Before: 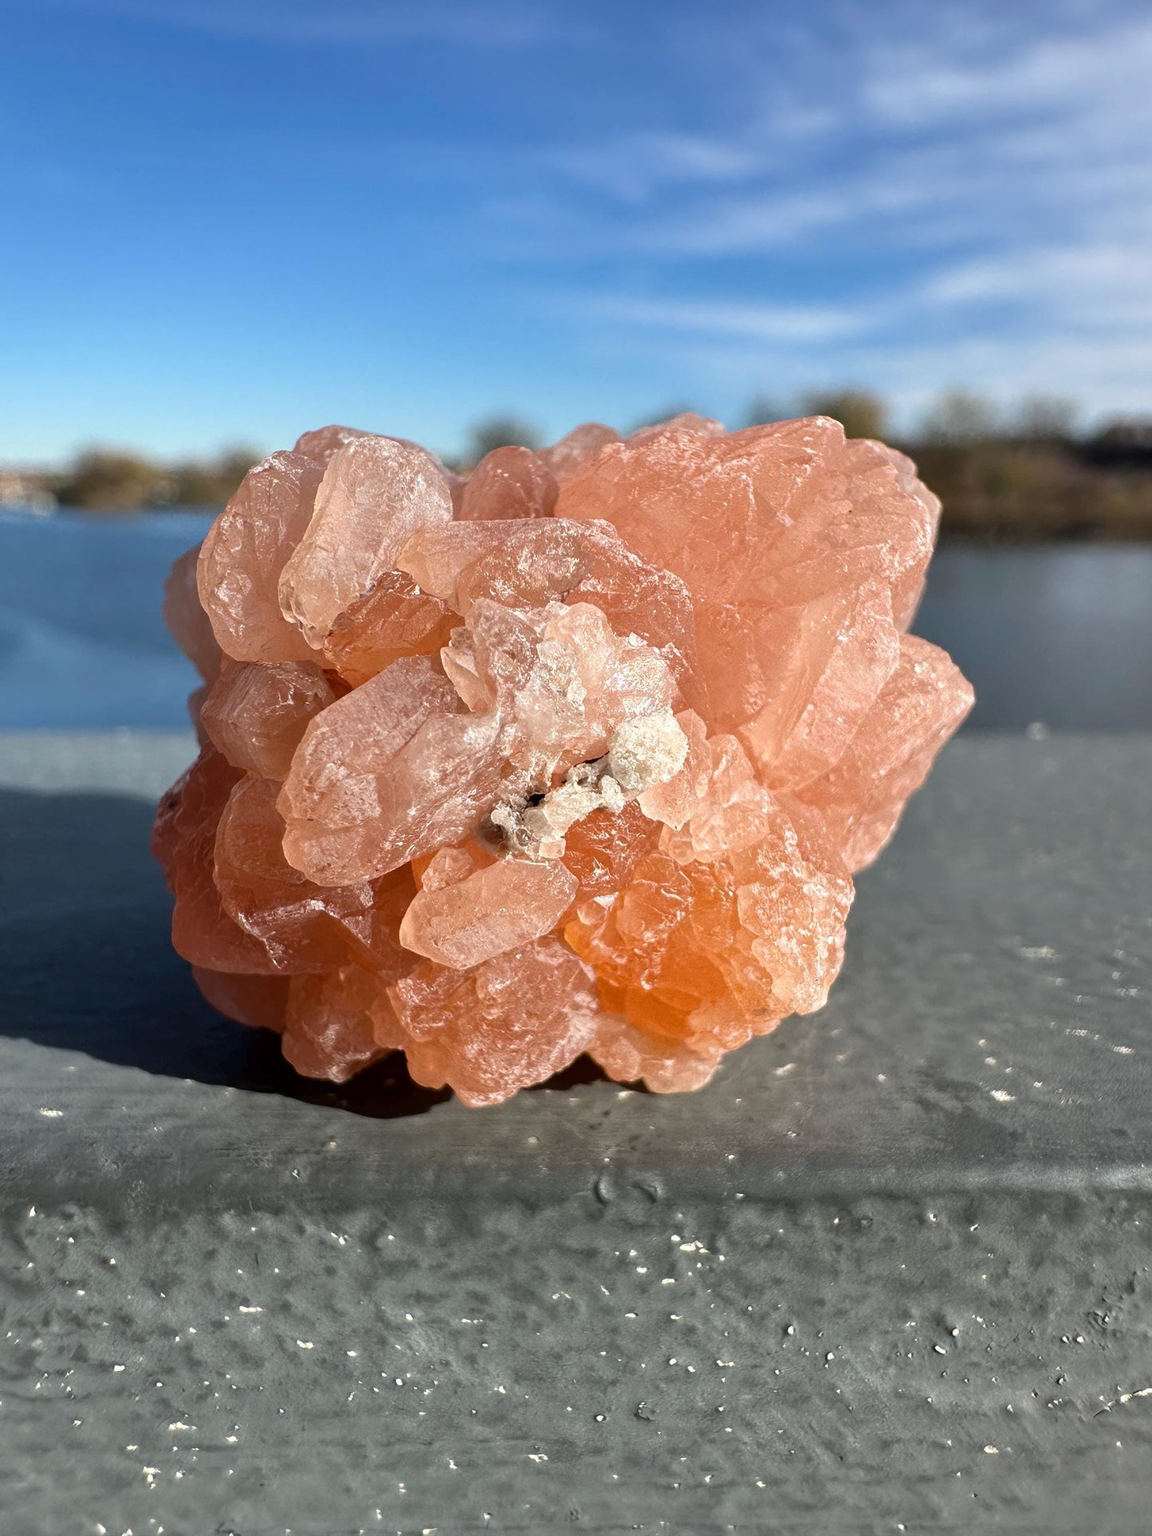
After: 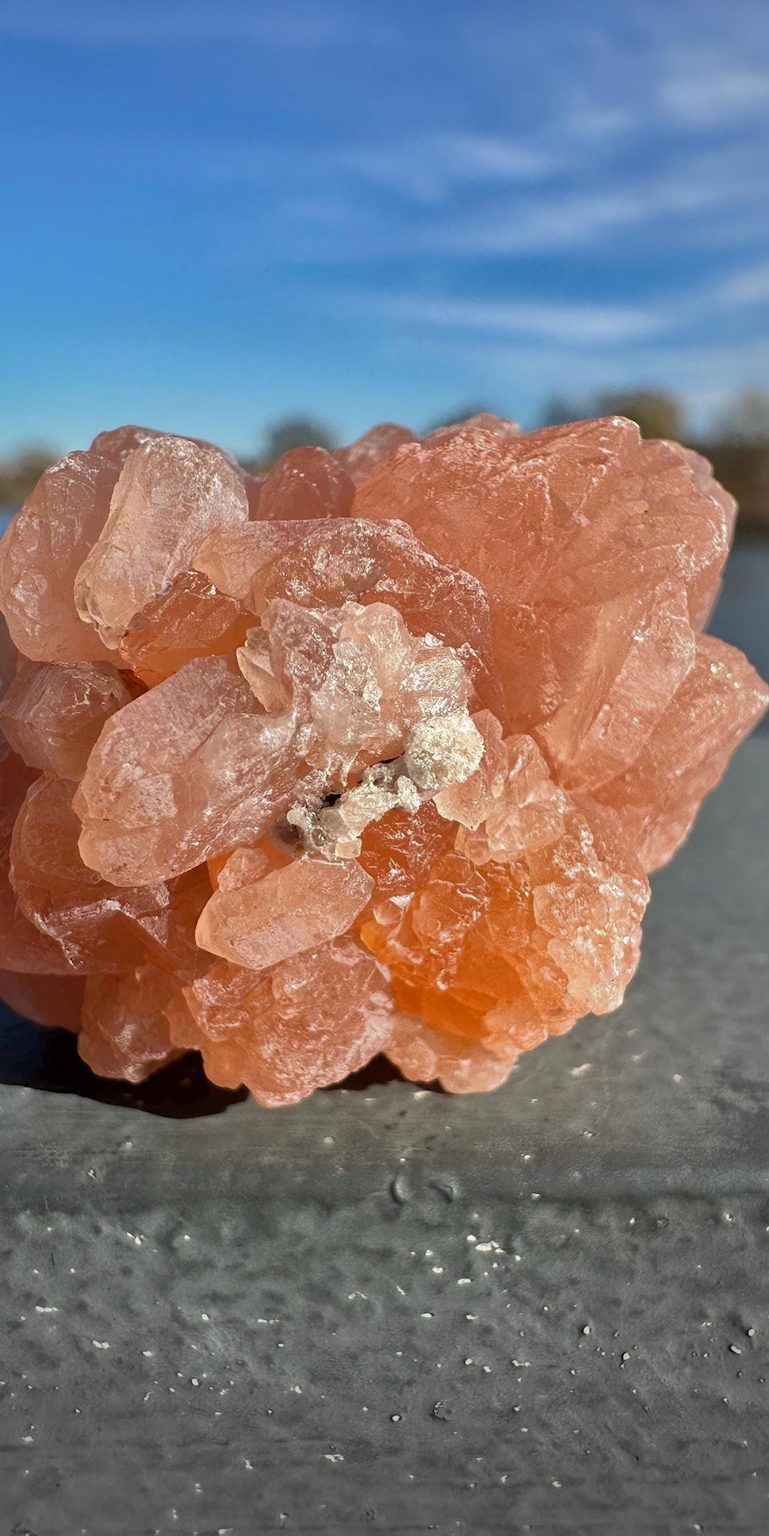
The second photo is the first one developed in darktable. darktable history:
crop and rotate: left 17.723%, right 15.359%
shadows and highlights: shadows 38.68, highlights -74.39
vignetting: center (-0.064, -0.309), dithering 16-bit output, unbound false
